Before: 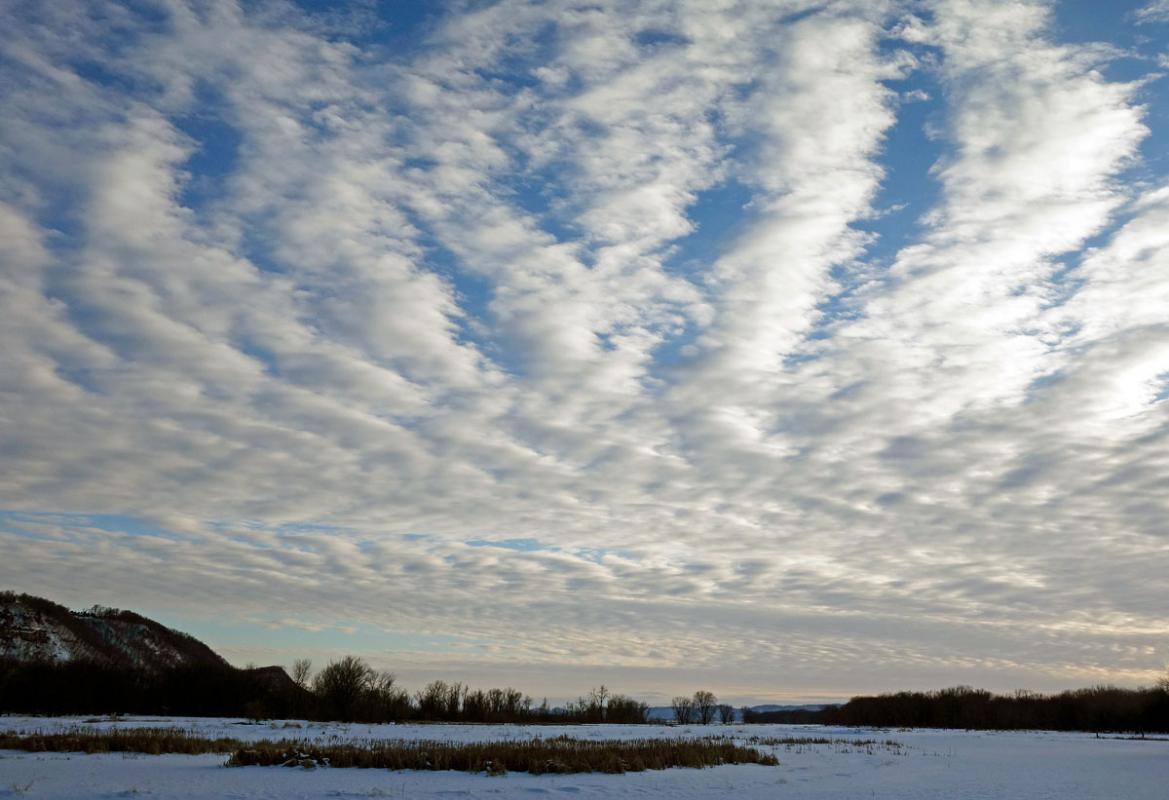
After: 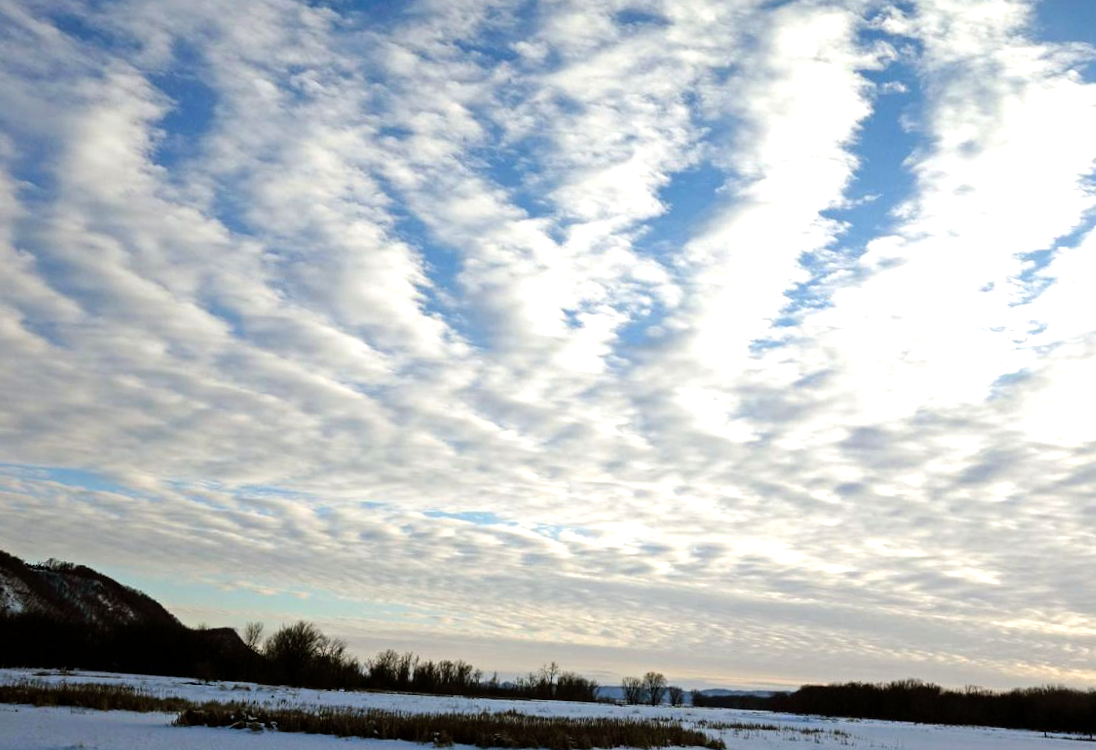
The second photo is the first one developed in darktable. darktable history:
crop and rotate: angle -2.63°
tone equalizer: -8 EV -0.786 EV, -7 EV -0.736 EV, -6 EV -0.612 EV, -5 EV -0.423 EV, -3 EV 0.404 EV, -2 EV 0.6 EV, -1 EV 0.684 EV, +0 EV 0.749 EV, mask exposure compensation -0.515 EV
